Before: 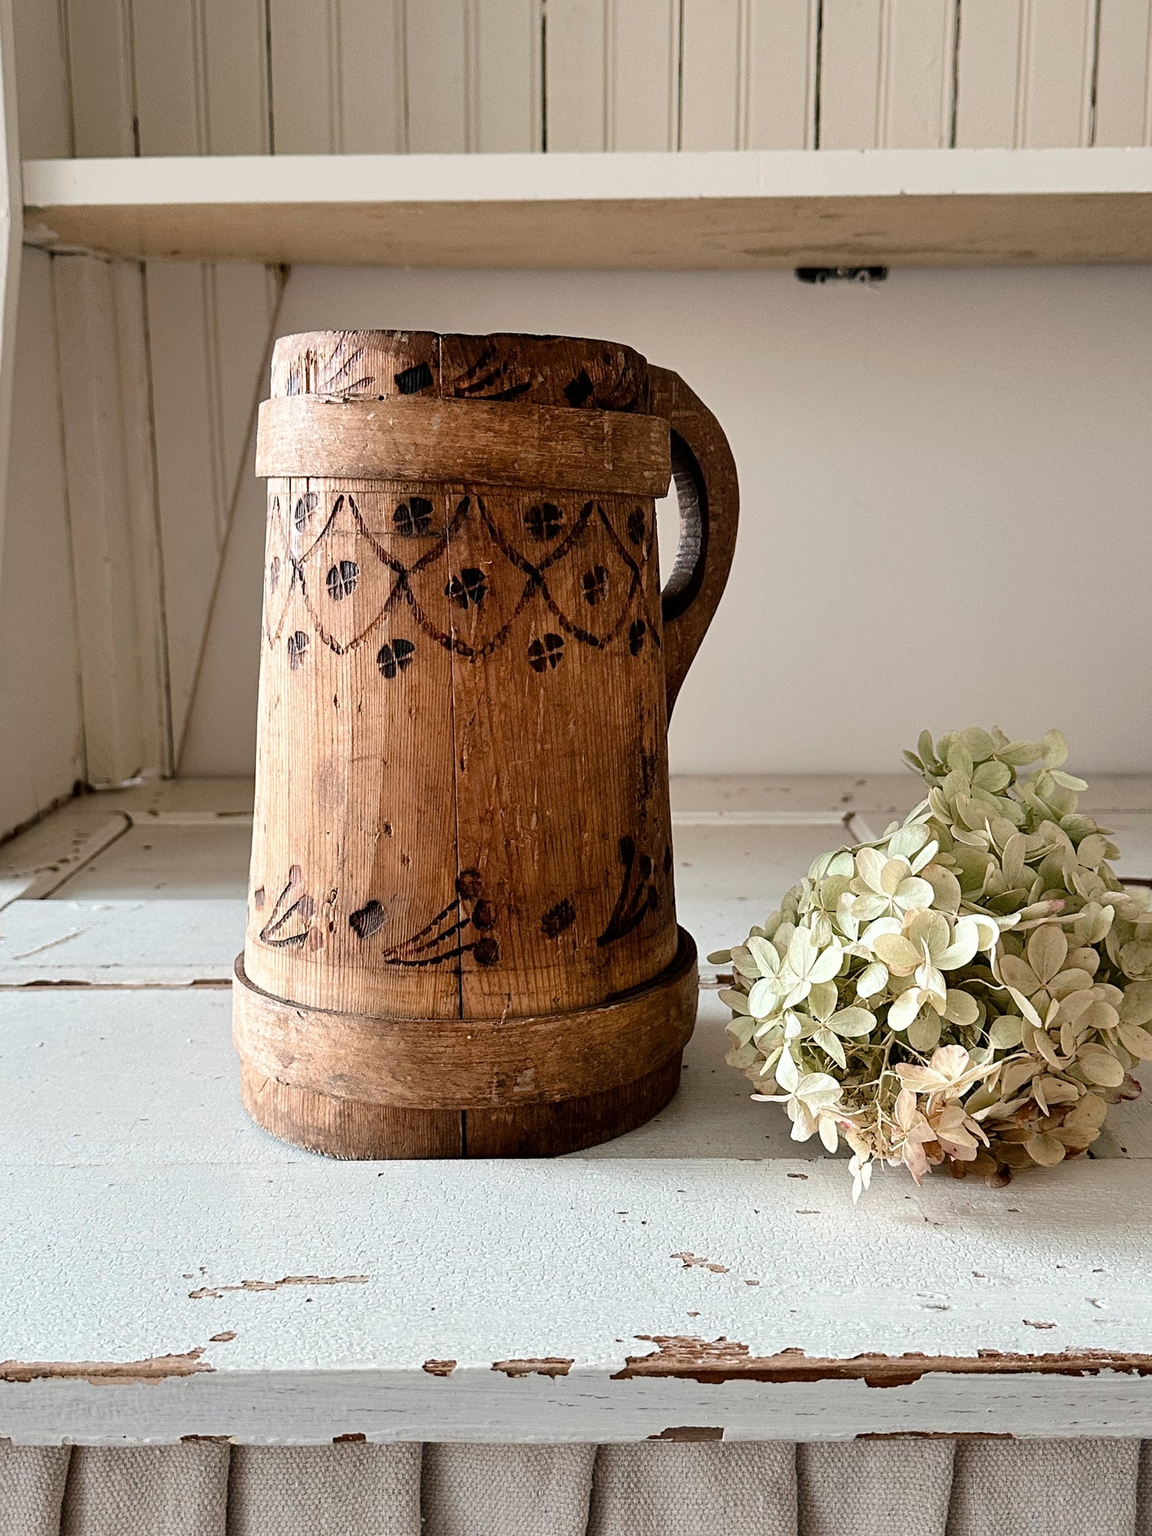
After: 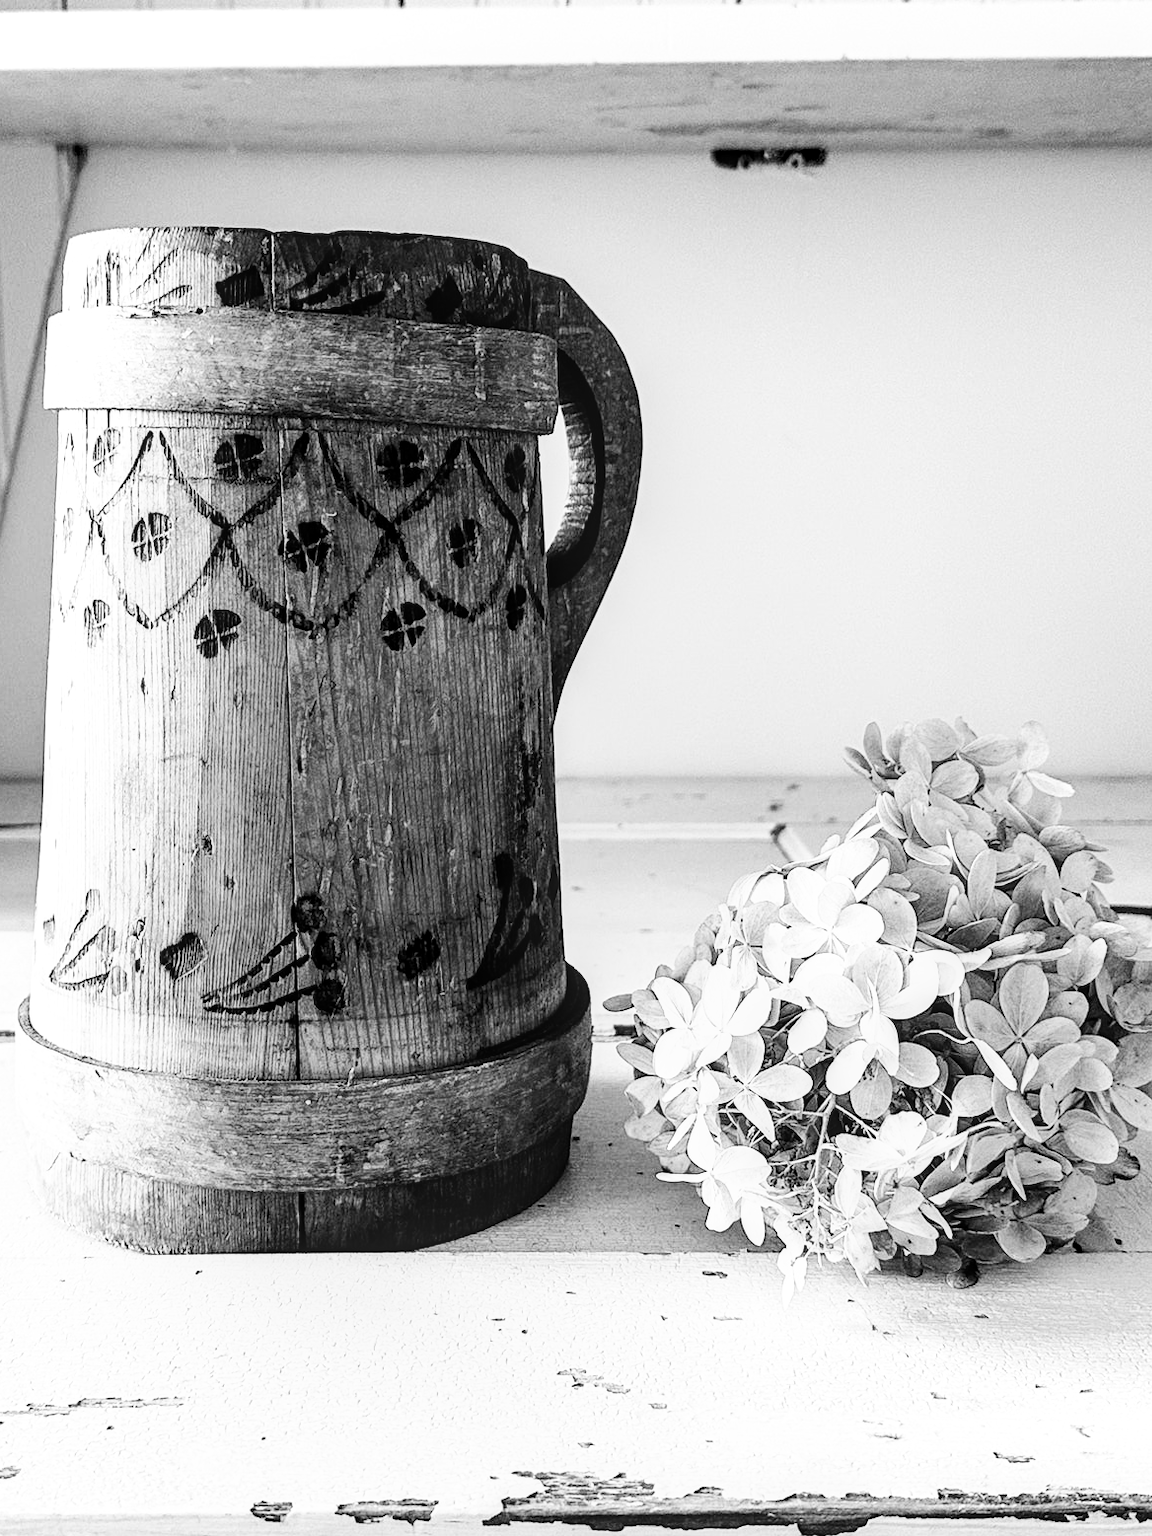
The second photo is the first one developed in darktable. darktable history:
local contrast: on, module defaults
crop: left 19.159%, top 9.58%, bottom 9.58%
base curve: curves: ch0 [(0, 0) (0.007, 0.004) (0.027, 0.03) (0.046, 0.07) (0.207, 0.54) (0.442, 0.872) (0.673, 0.972) (1, 1)], preserve colors none
monochrome: a -4.13, b 5.16, size 1
